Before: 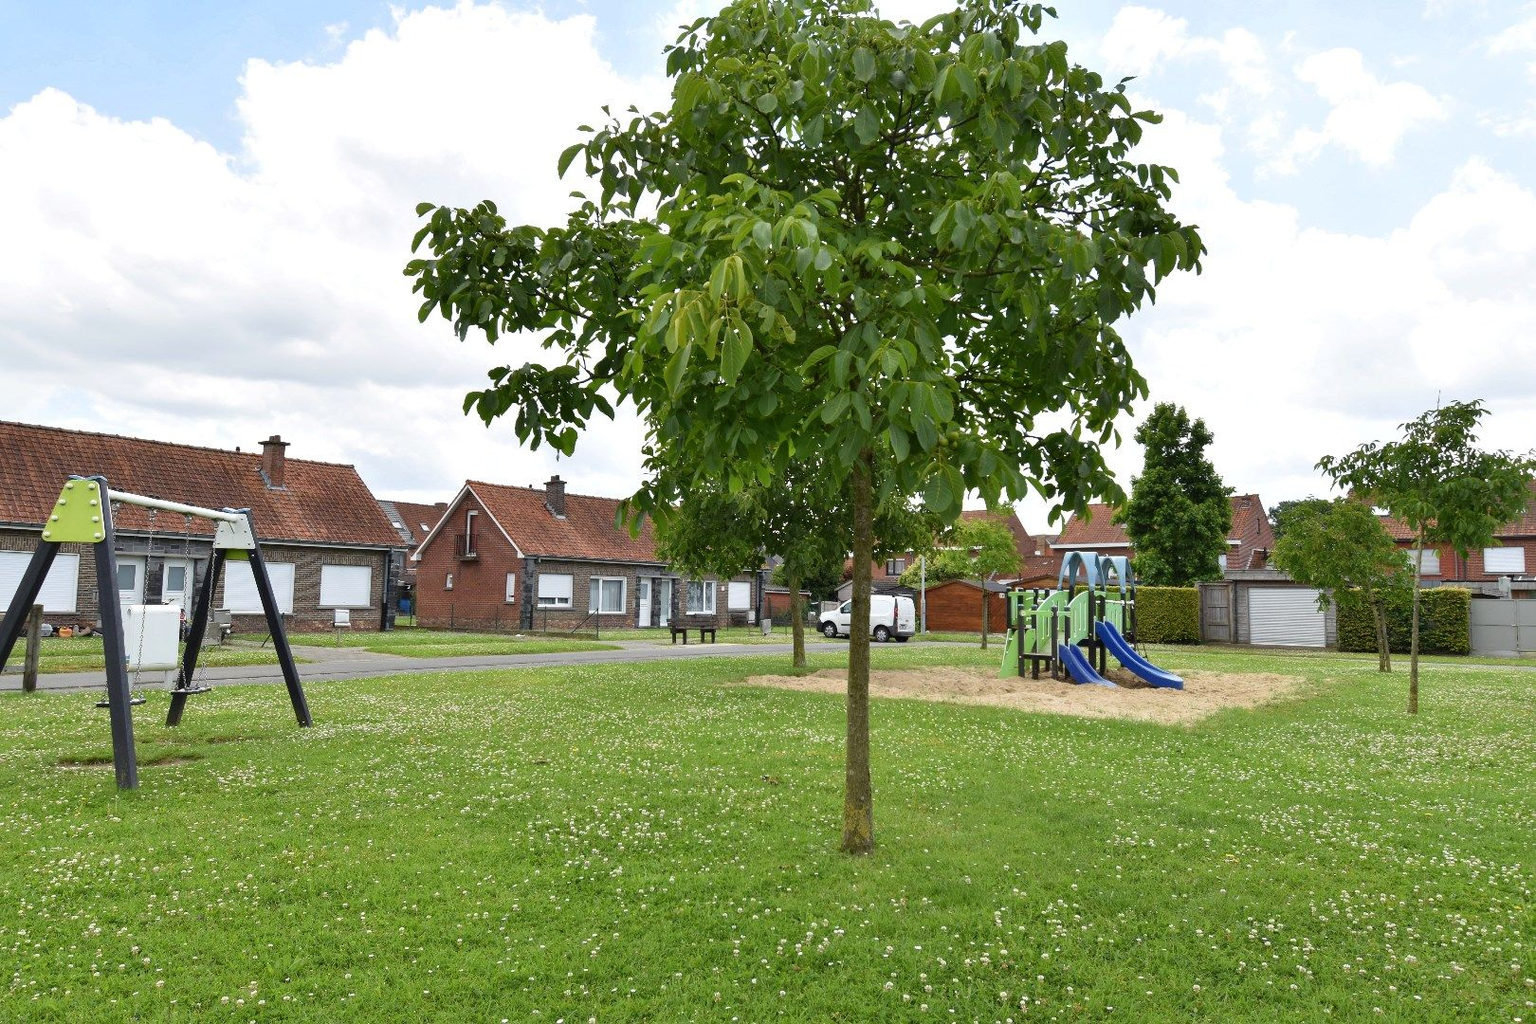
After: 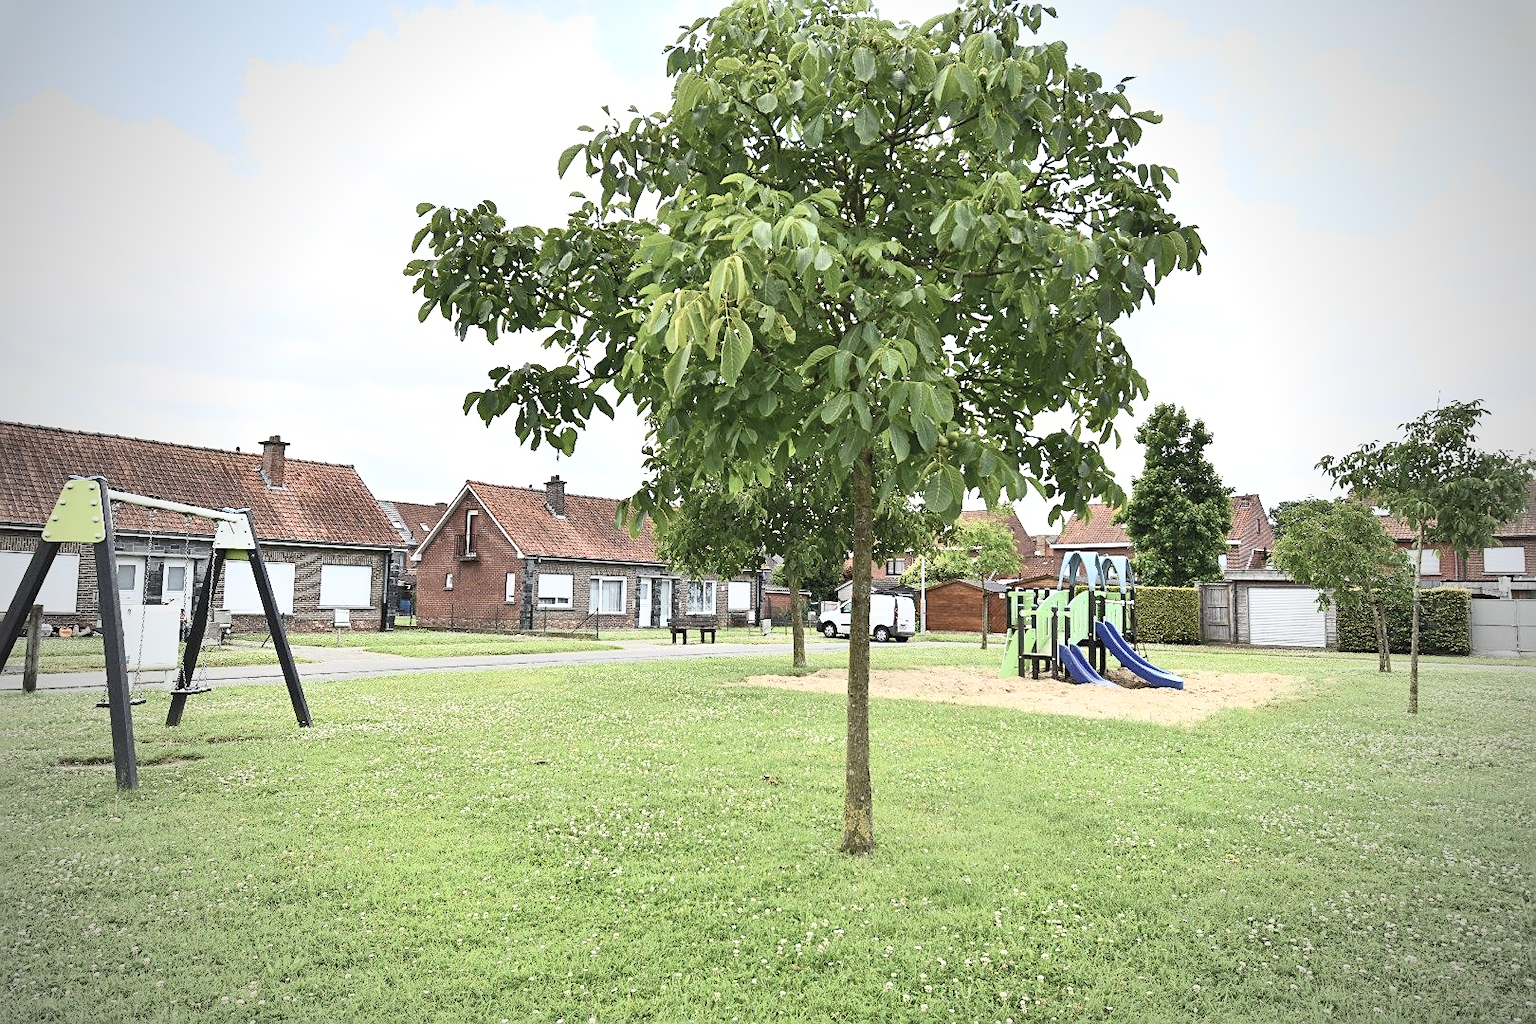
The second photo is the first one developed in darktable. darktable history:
sharpen: on, module defaults
vignetting: fall-off start 66.93%, width/height ratio 1.016
contrast brightness saturation: contrast 0.435, brightness 0.55, saturation -0.192
